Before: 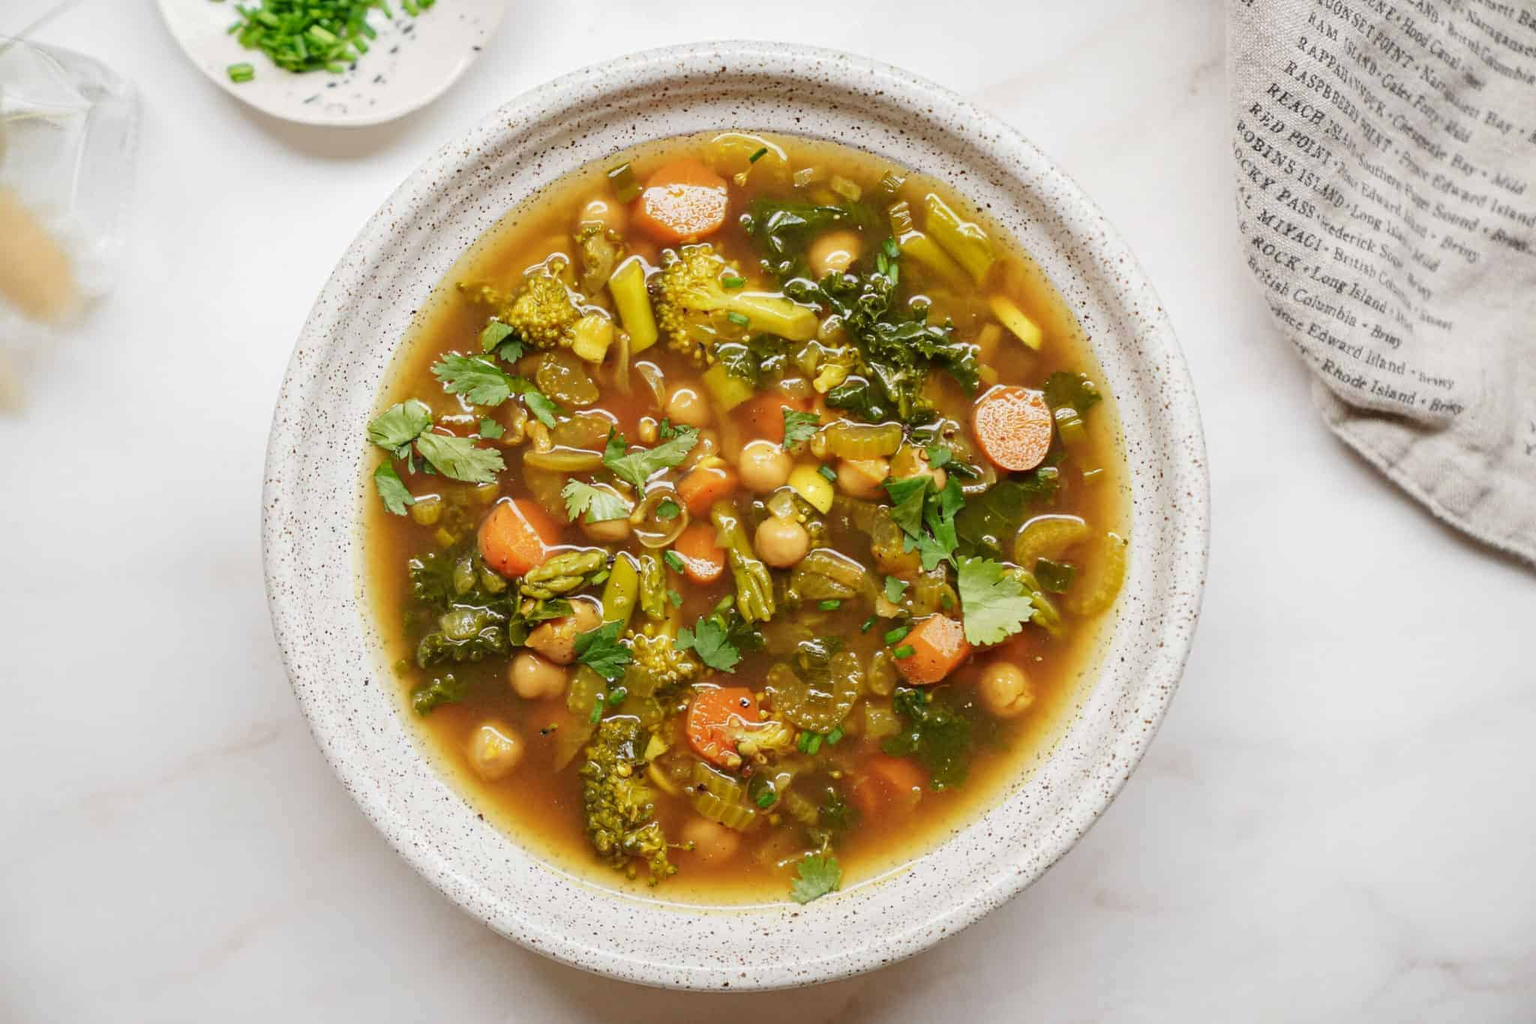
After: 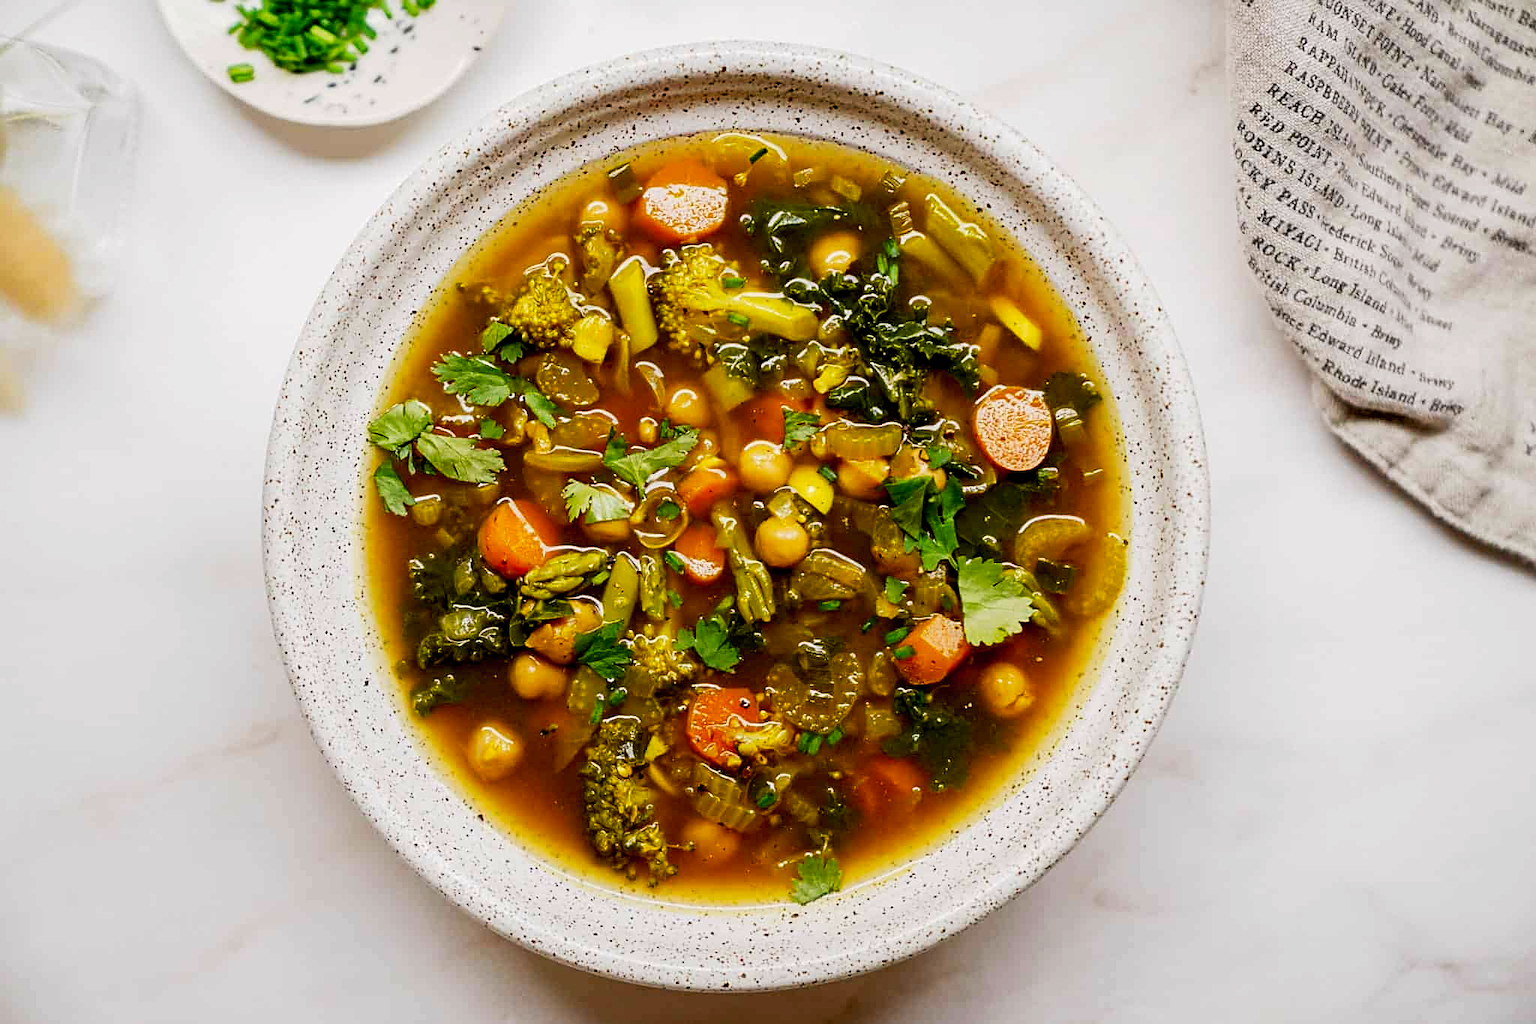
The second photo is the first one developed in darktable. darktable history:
color balance rgb: highlights gain › chroma 0.218%, highlights gain › hue 332.64°, perceptual saturation grading › global saturation 1.508%, perceptual saturation grading › highlights -1.109%, perceptual saturation grading › mid-tones 3.922%, perceptual saturation grading › shadows 8.251%, global vibrance 20%
sharpen: on, module defaults
tone curve: curves: ch0 [(0, 0) (0.003, 0.012) (0.011, 0.015) (0.025, 0.02) (0.044, 0.032) (0.069, 0.044) (0.1, 0.063) (0.136, 0.085) (0.177, 0.121) (0.224, 0.159) (0.277, 0.207) (0.335, 0.261) (0.399, 0.328) (0.468, 0.41) (0.543, 0.506) (0.623, 0.609) (0.709, 0.719) (0.801, 0.82) (0.898, 0.907) (1, 1)], preserve colors none
exposure: black level correction 0.028, exposure -0.074 EV, compensate exposure bias true, compensate highlight preservation false
